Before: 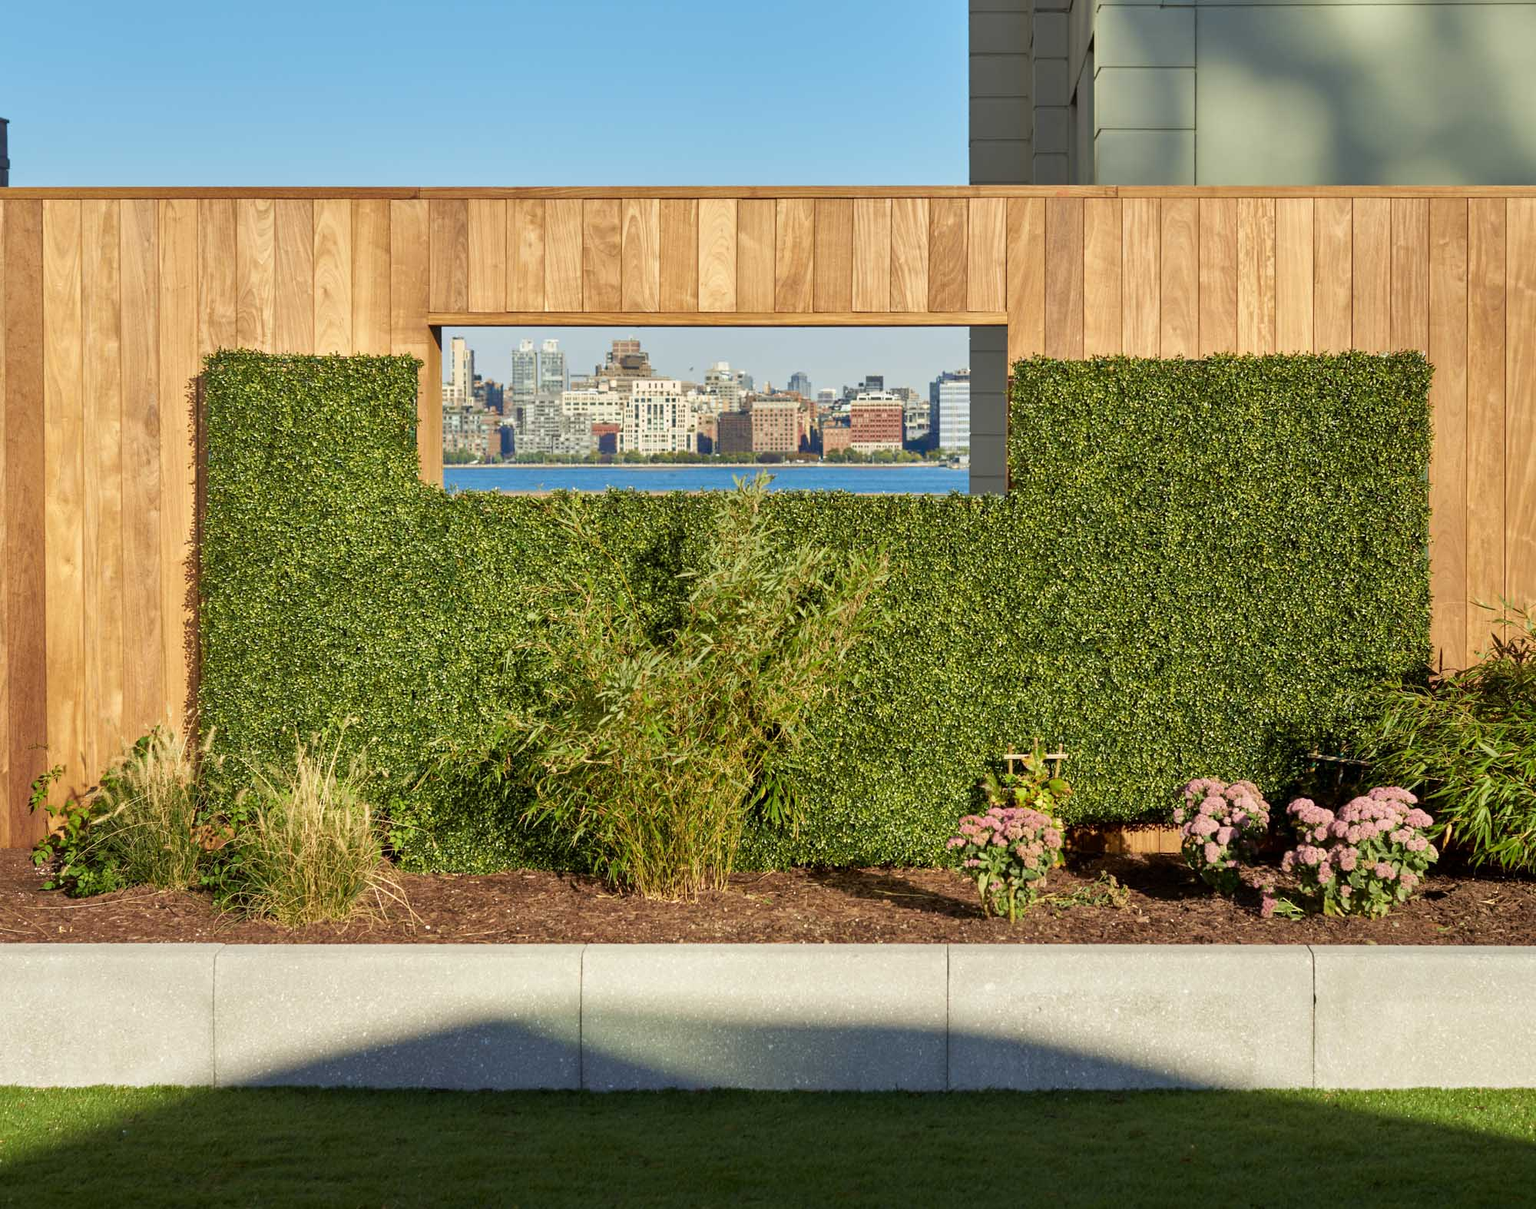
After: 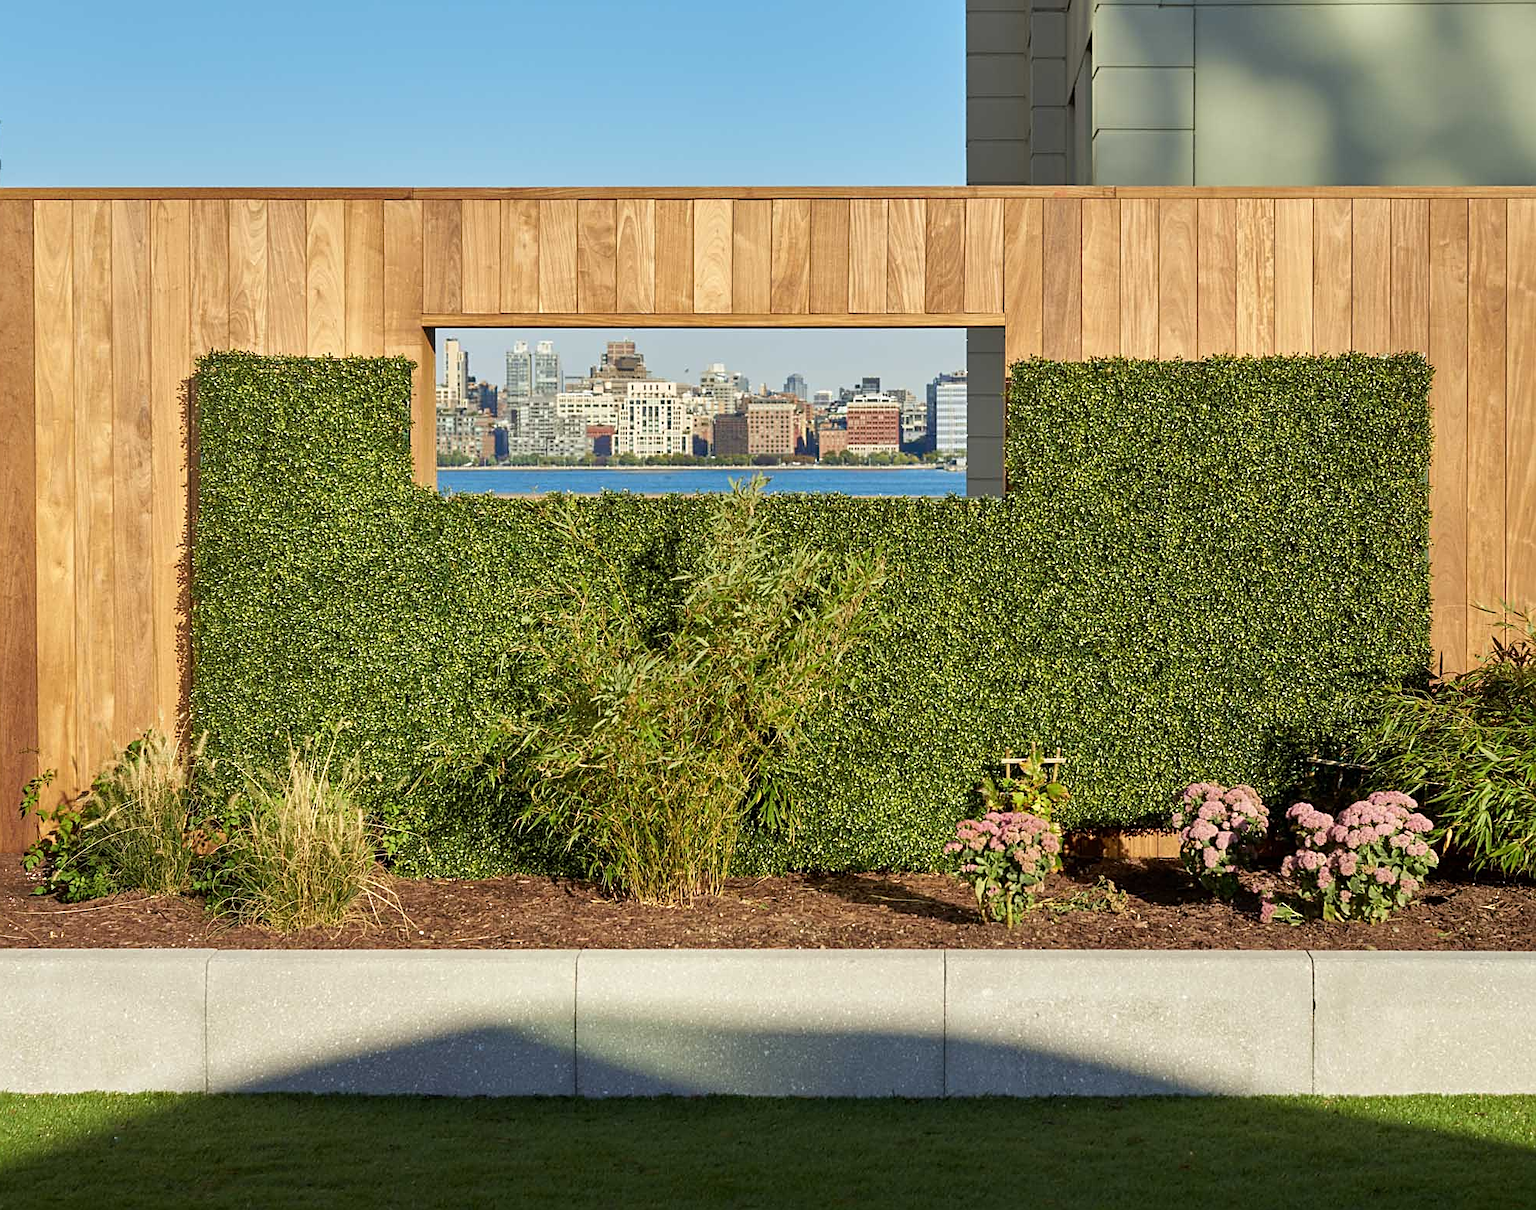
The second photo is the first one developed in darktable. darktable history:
crop and rotate: left 0.614%, top 0.179%, bottom 0.309%
sharpen: on, module defaults
